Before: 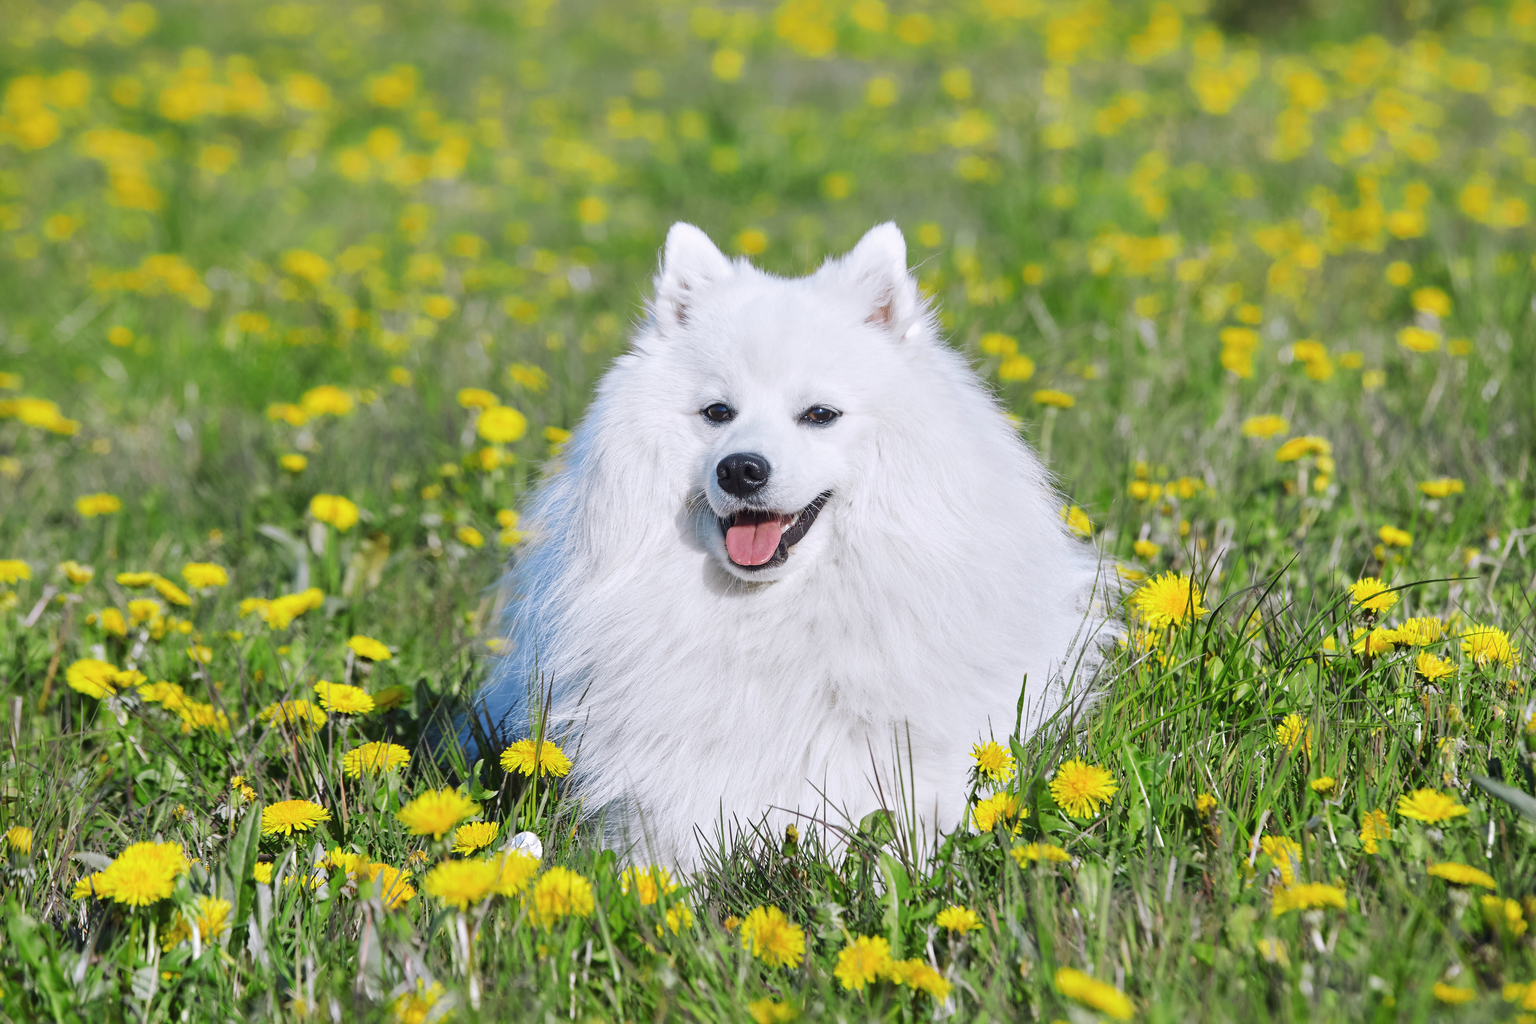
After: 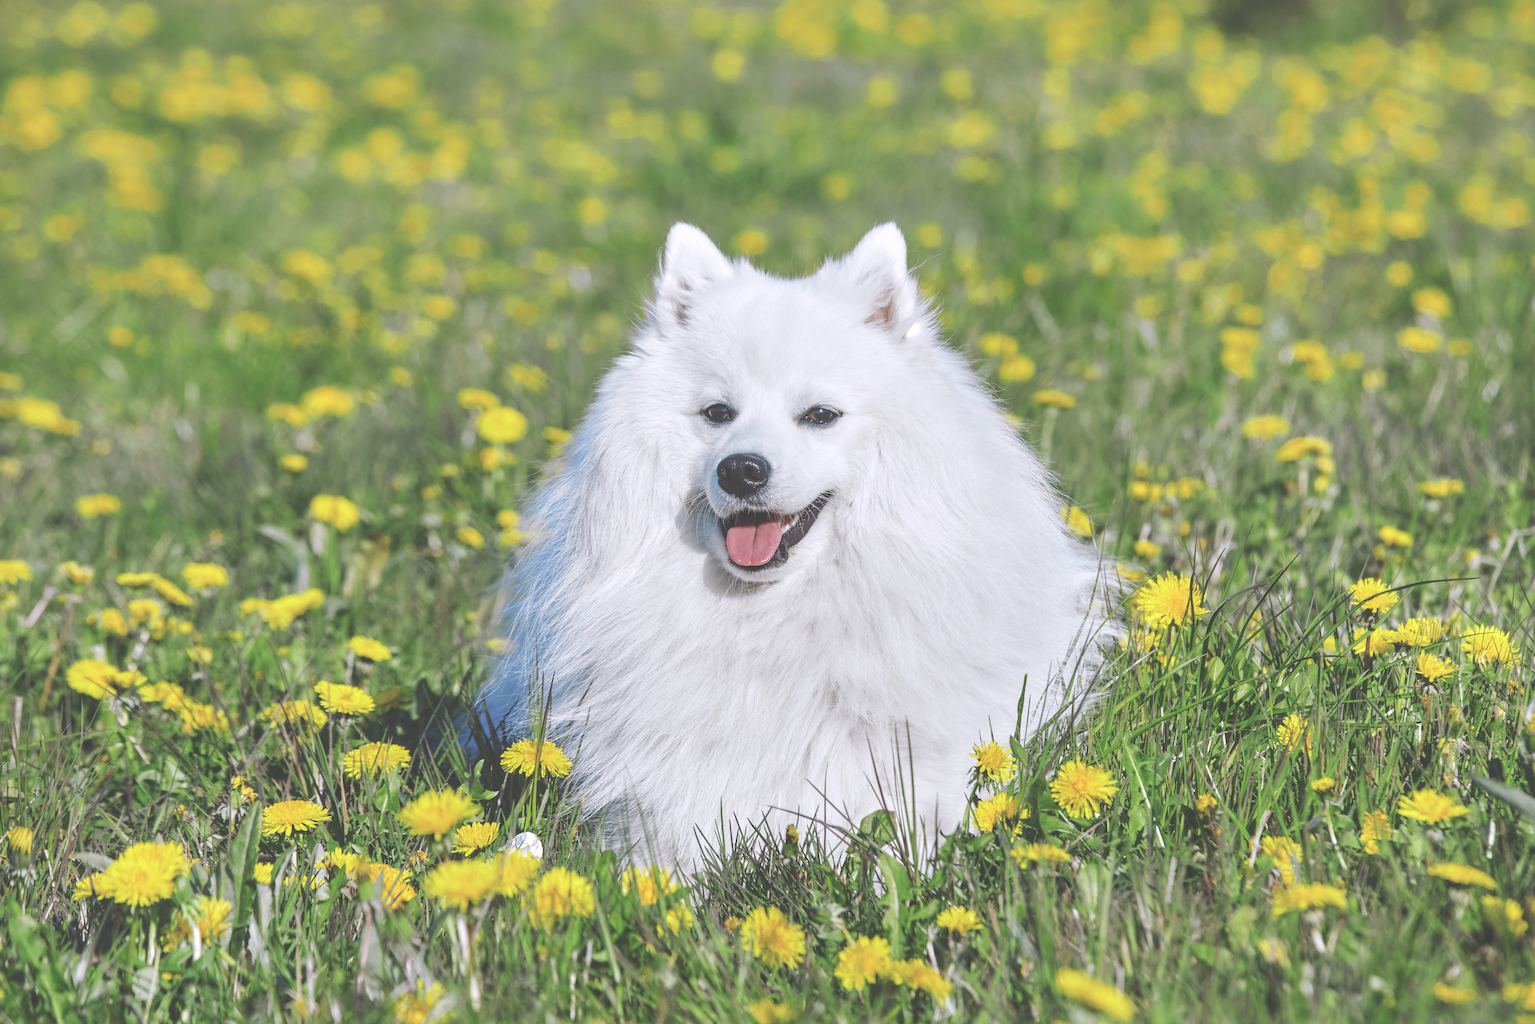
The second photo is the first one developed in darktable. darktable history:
exposure: black level correction -0.062, exposure -0.049 EV, compensate highlight preservation false
tone equalizer: edges refinement/feathering 500, mask exposure compensation -1.57 EV, preserve details guided filter
local contrast: on, module defaults
